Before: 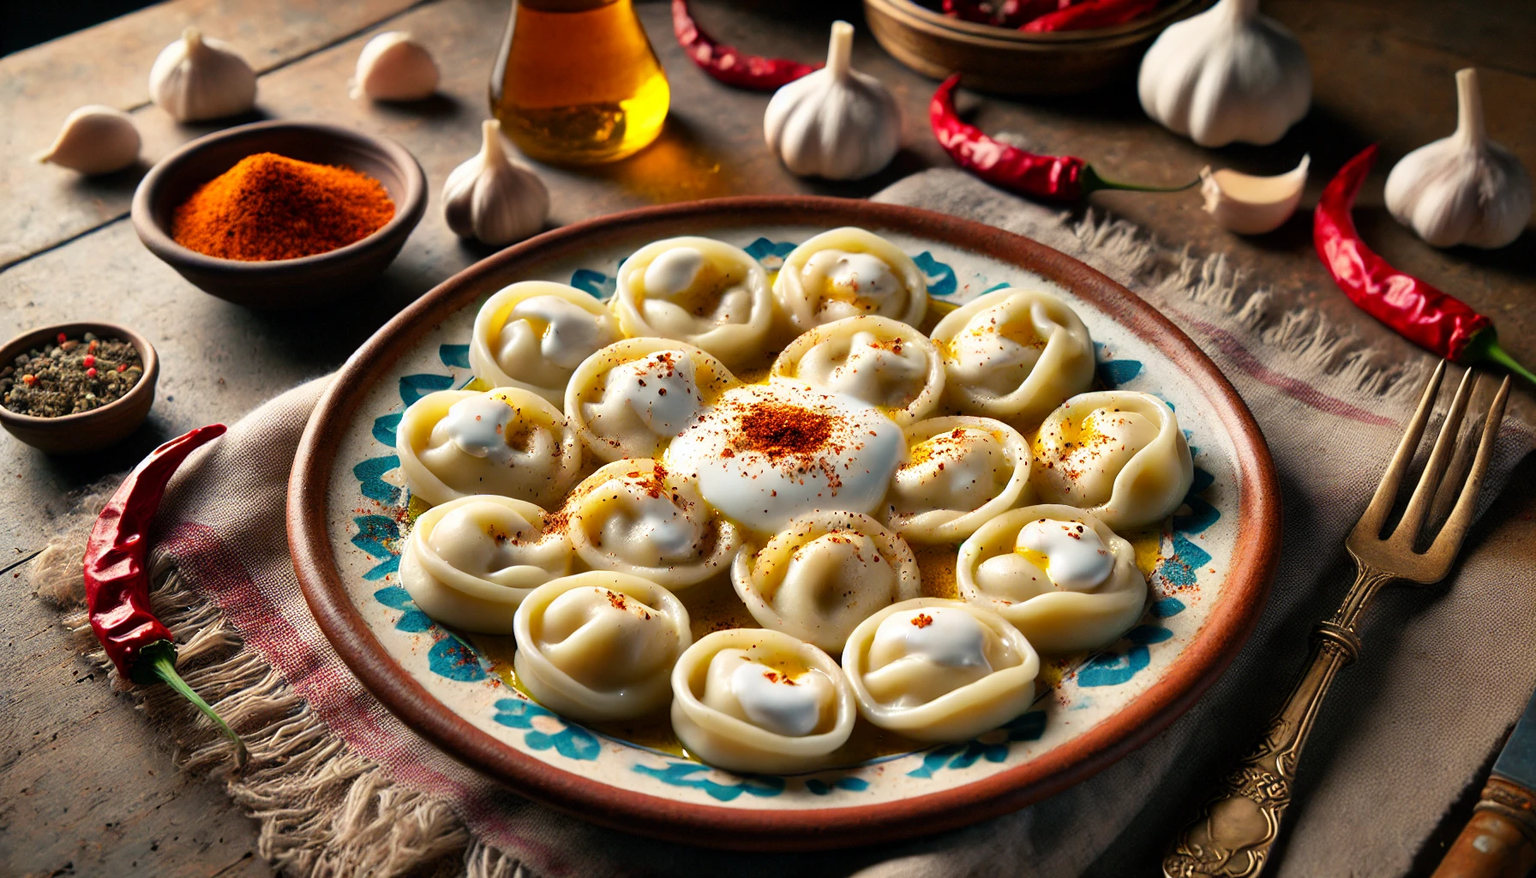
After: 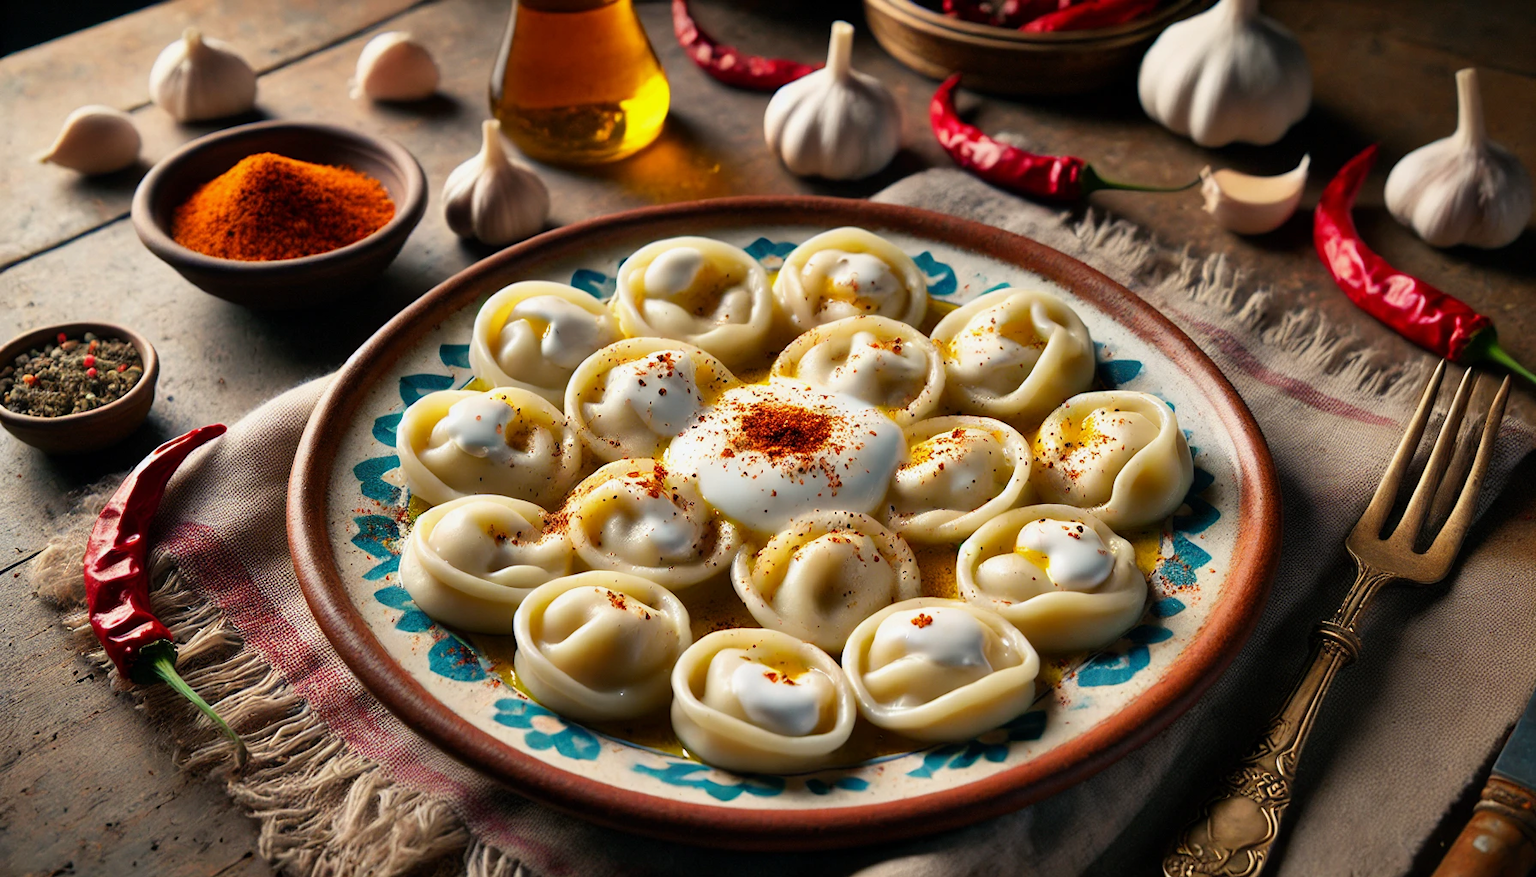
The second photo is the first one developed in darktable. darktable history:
exposure: exposure -0.109 EV, compensate exposure bias true, compensate highlight preservation false
